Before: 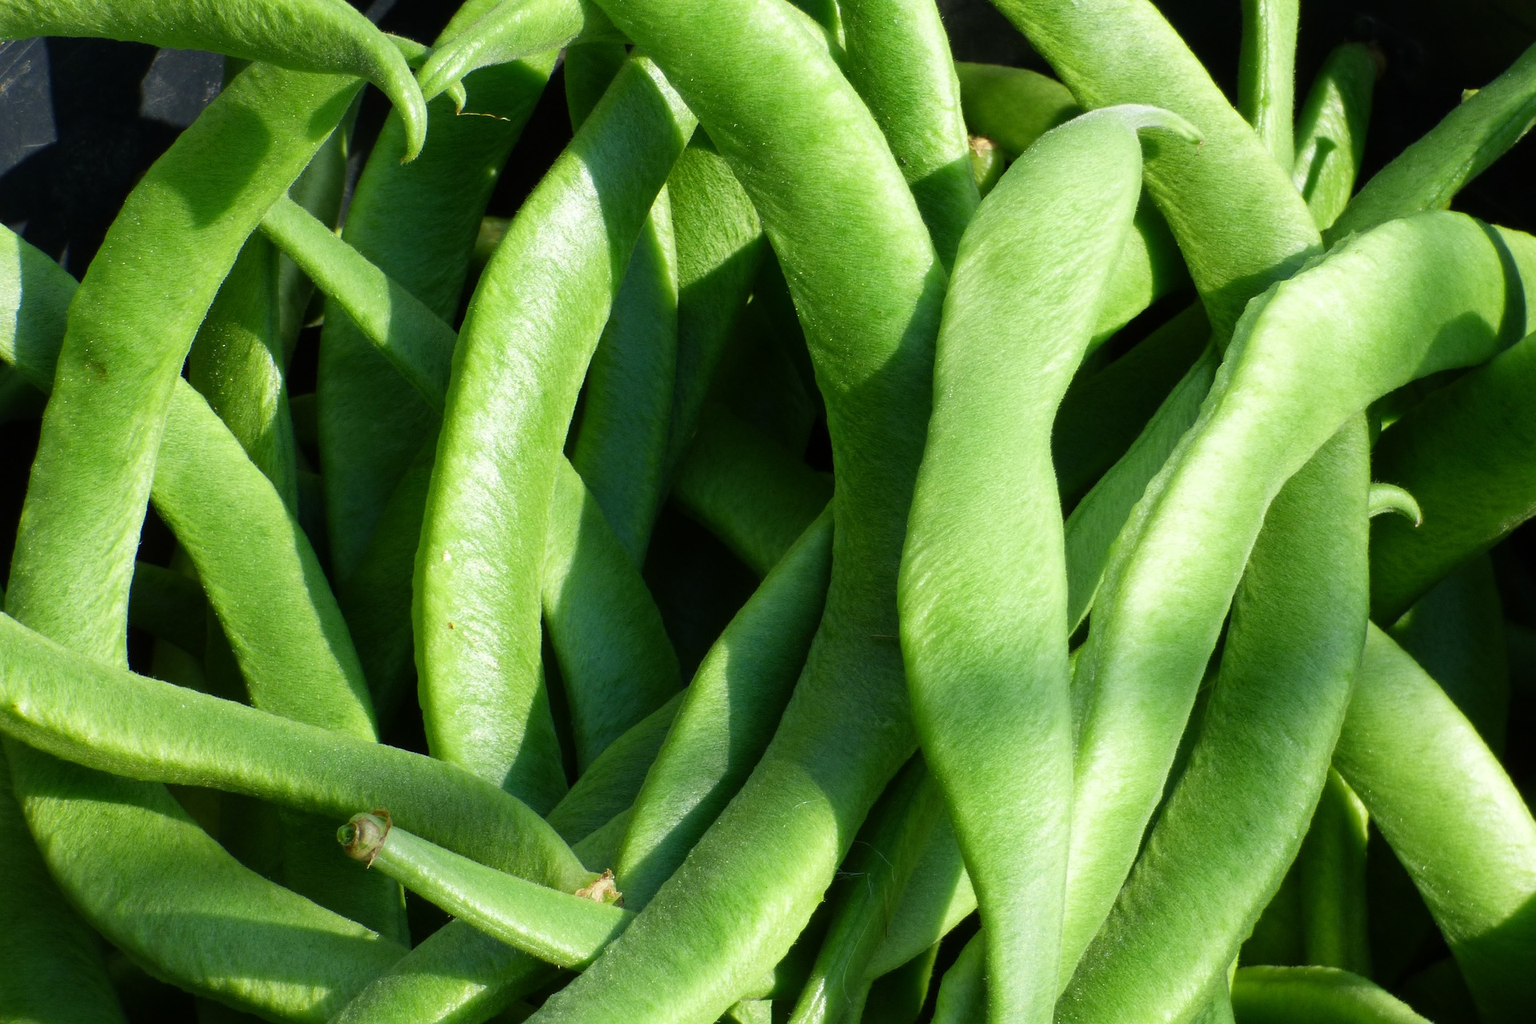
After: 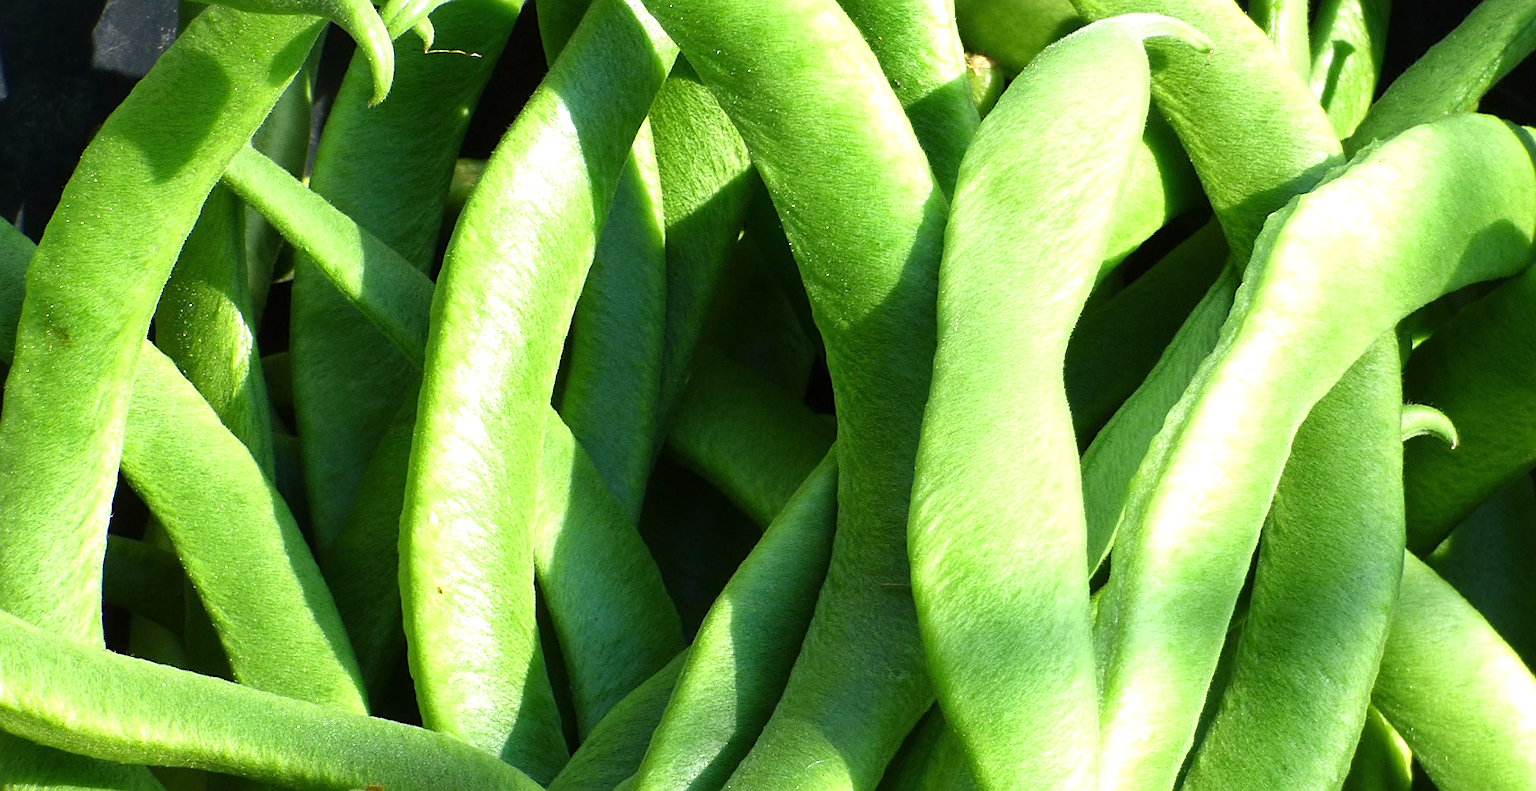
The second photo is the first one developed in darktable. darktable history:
exposure: black level correction 0, exposure 0.7 EV, compensate exposure bias true, compensate highlight preservation false
crop: top 5.667%, bottom 17.637%
rotate and perspective: rotation -2.12°, lens shift (vertical) 0.009, lens shift (horizontal) -0.008, automatic cropping original format, crop left 0.036, crop right 0.964, crop top 0.05, crop bottom 0.959
sharpen: on, module defaults
